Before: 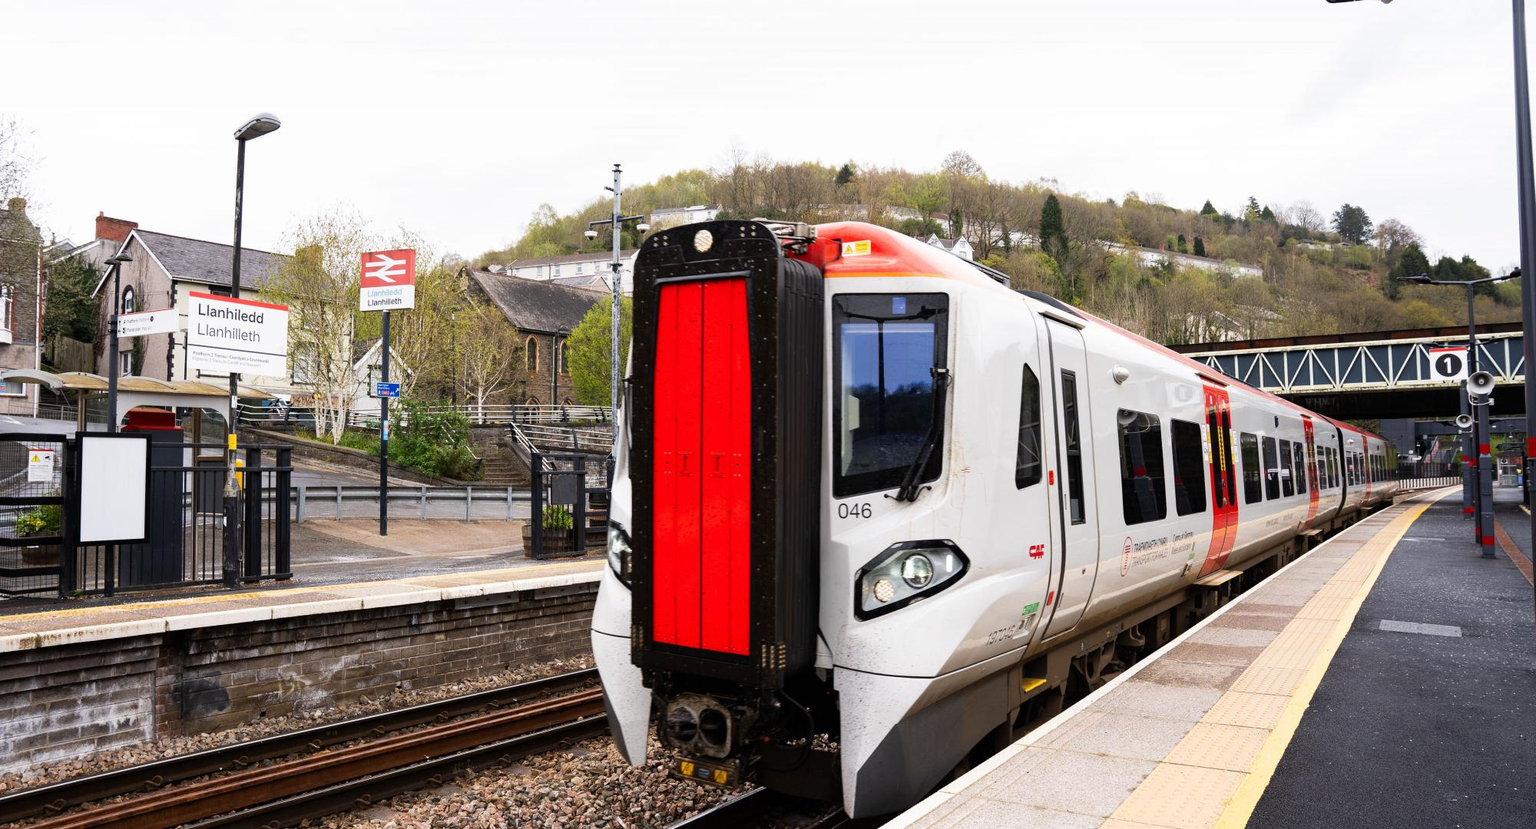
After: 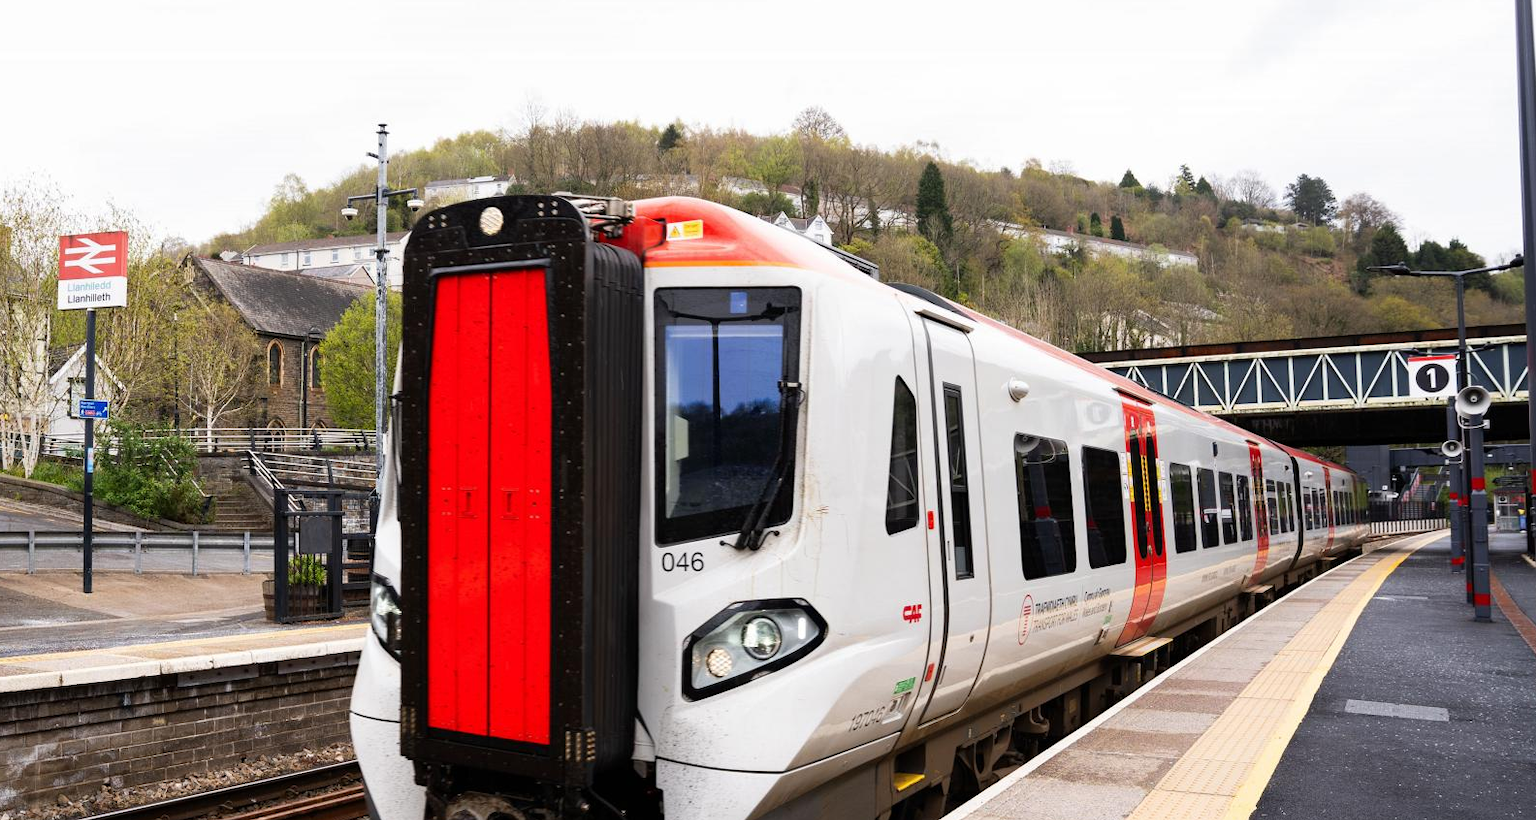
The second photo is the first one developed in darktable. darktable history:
crop and rotate: left 20.451%, top 8.084%, right 0.32%, bottom 13.496%
